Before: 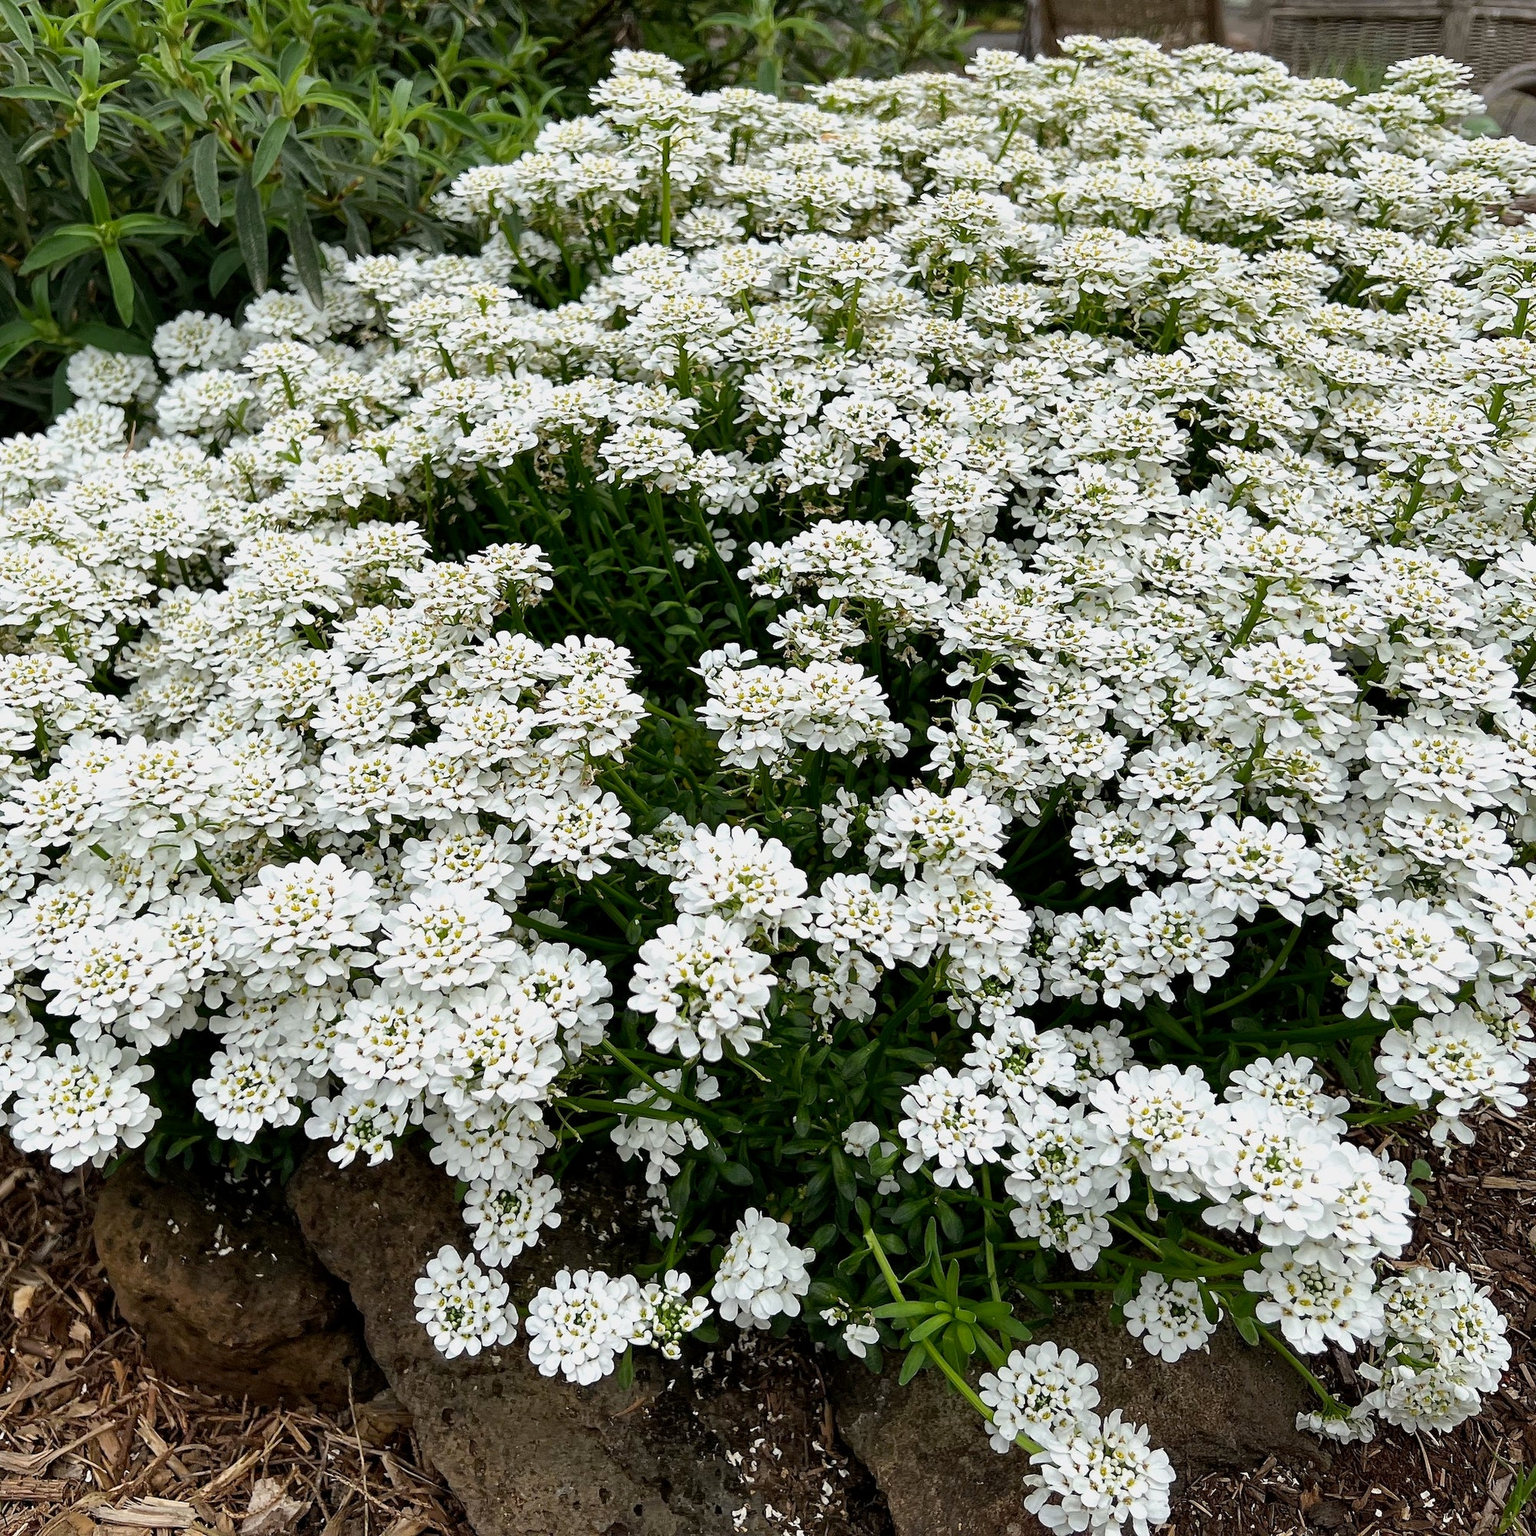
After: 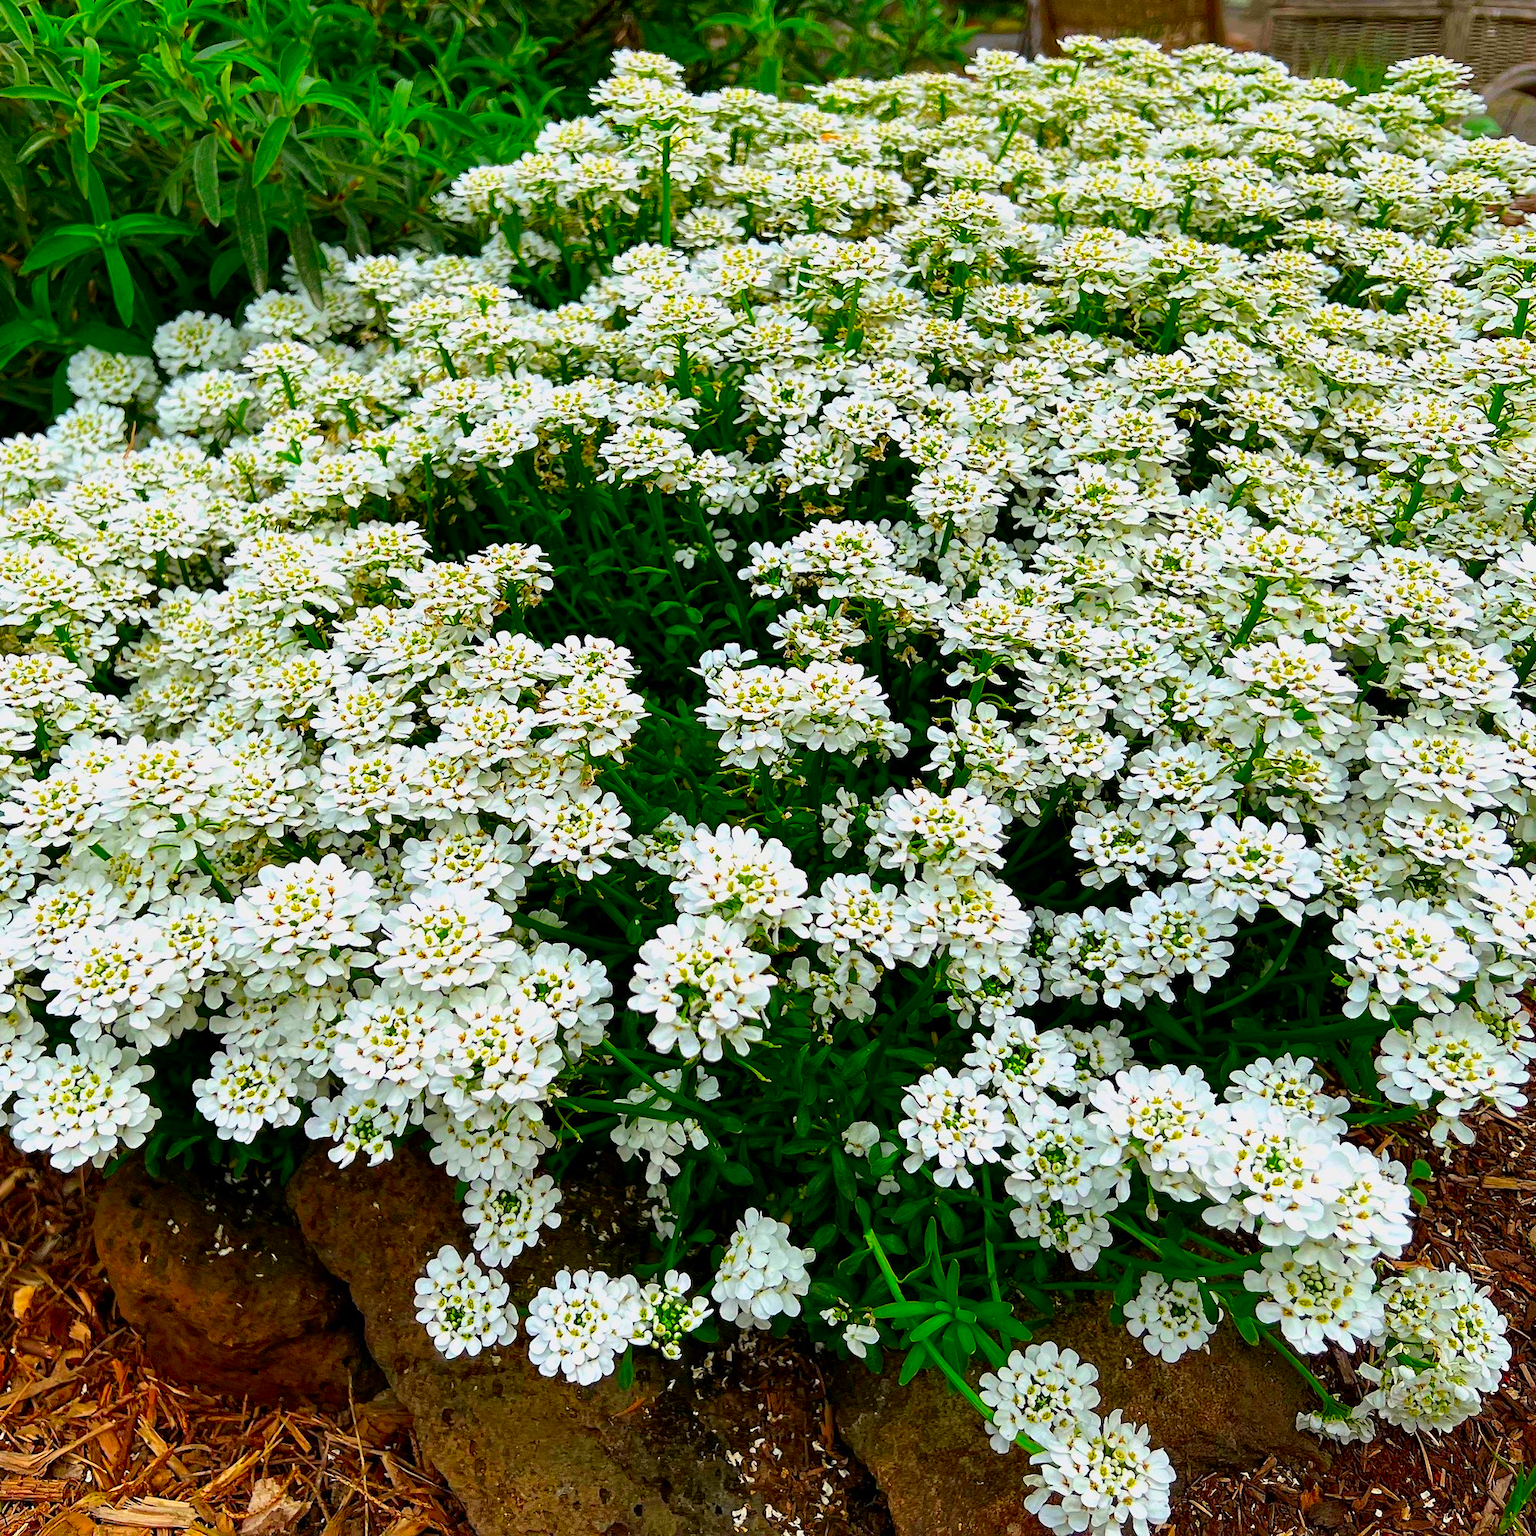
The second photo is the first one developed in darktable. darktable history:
color correction: highlights b* 0.003, saturation 2.94
